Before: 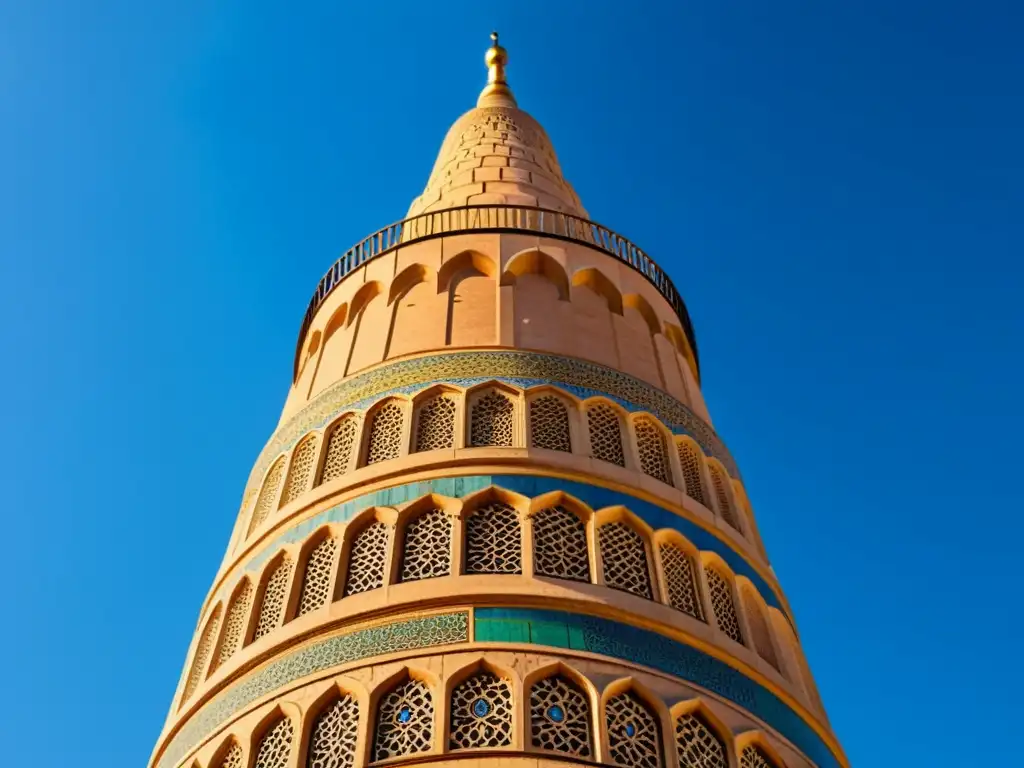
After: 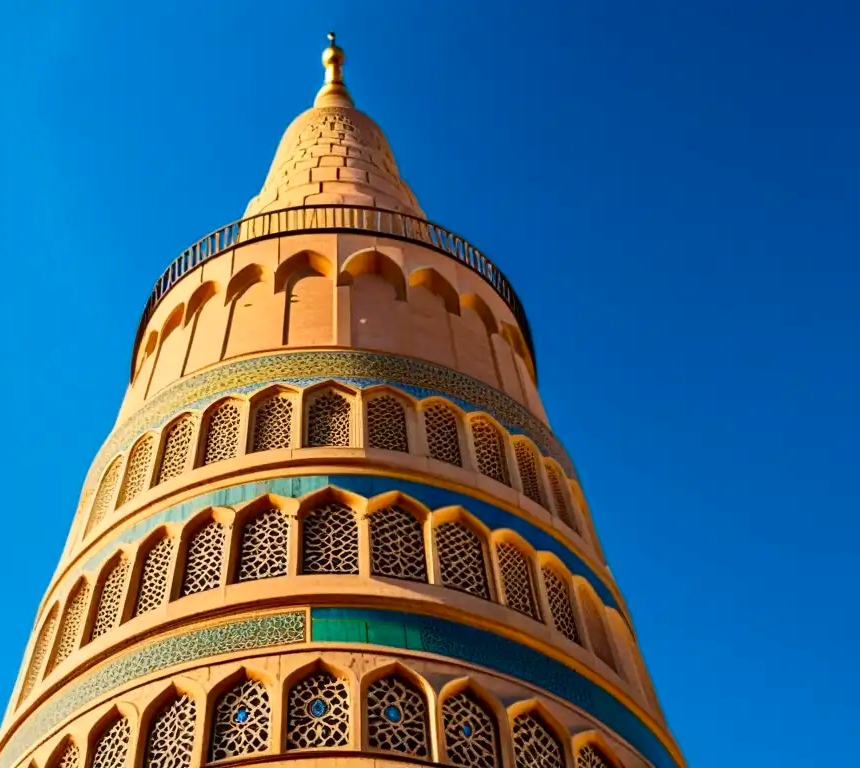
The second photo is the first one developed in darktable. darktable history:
crop: left 16.004%
contrast brightness saturation: contrast 0.153, brightness -0.011, saturation 0.105
